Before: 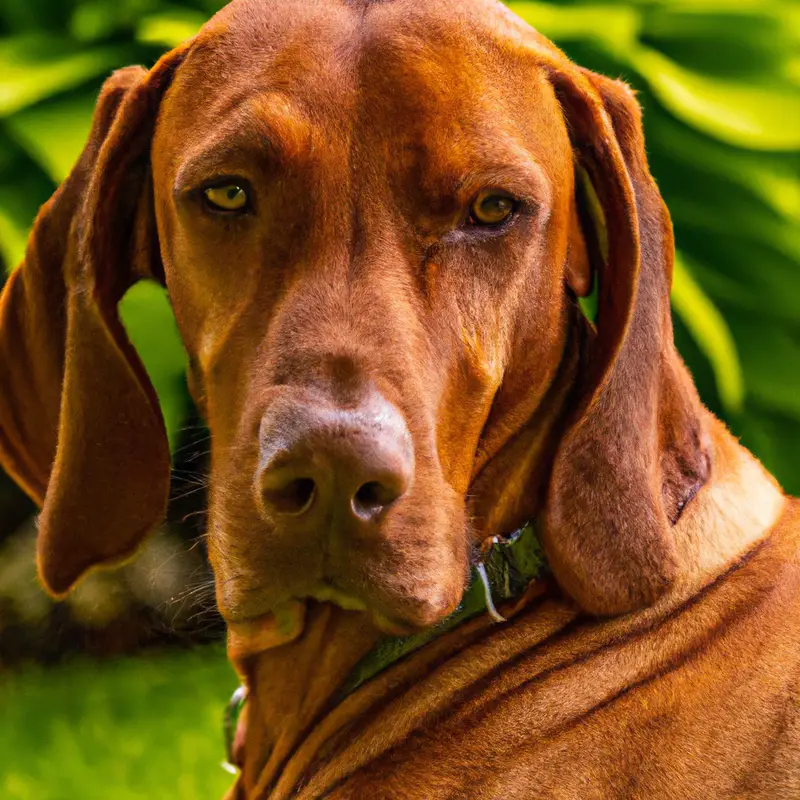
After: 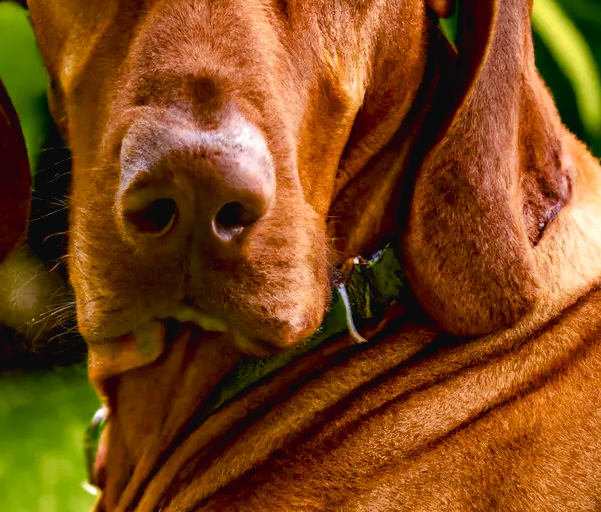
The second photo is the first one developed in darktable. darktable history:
color balance rgb: global offset › luminance 0.483%, perceptual saturation grading › global saturation 20%, perceptual saturation grading › highlights -49.296%, perceptual saturation grading › shadows 23.907%, global vibrance 30.492%, contrast 10.165%
exposure: black level correction 0.01, exposure 0.011 EV, compensate exposure bias true, compensate highlight preservation false
crop and rotate: left 17.466%, top 34.976%, right 7.299%, bottom 0.992%
